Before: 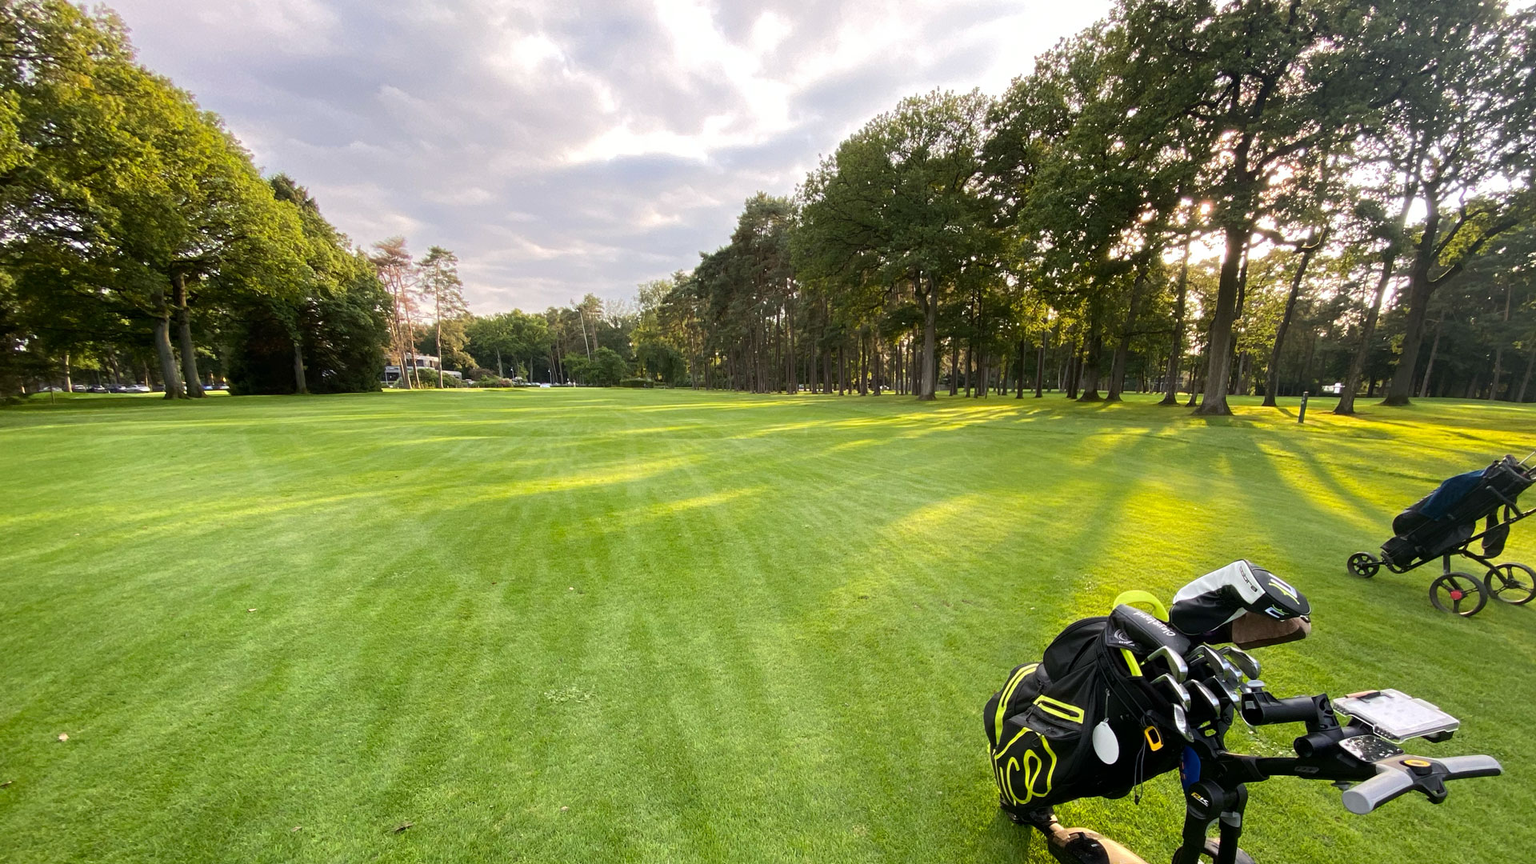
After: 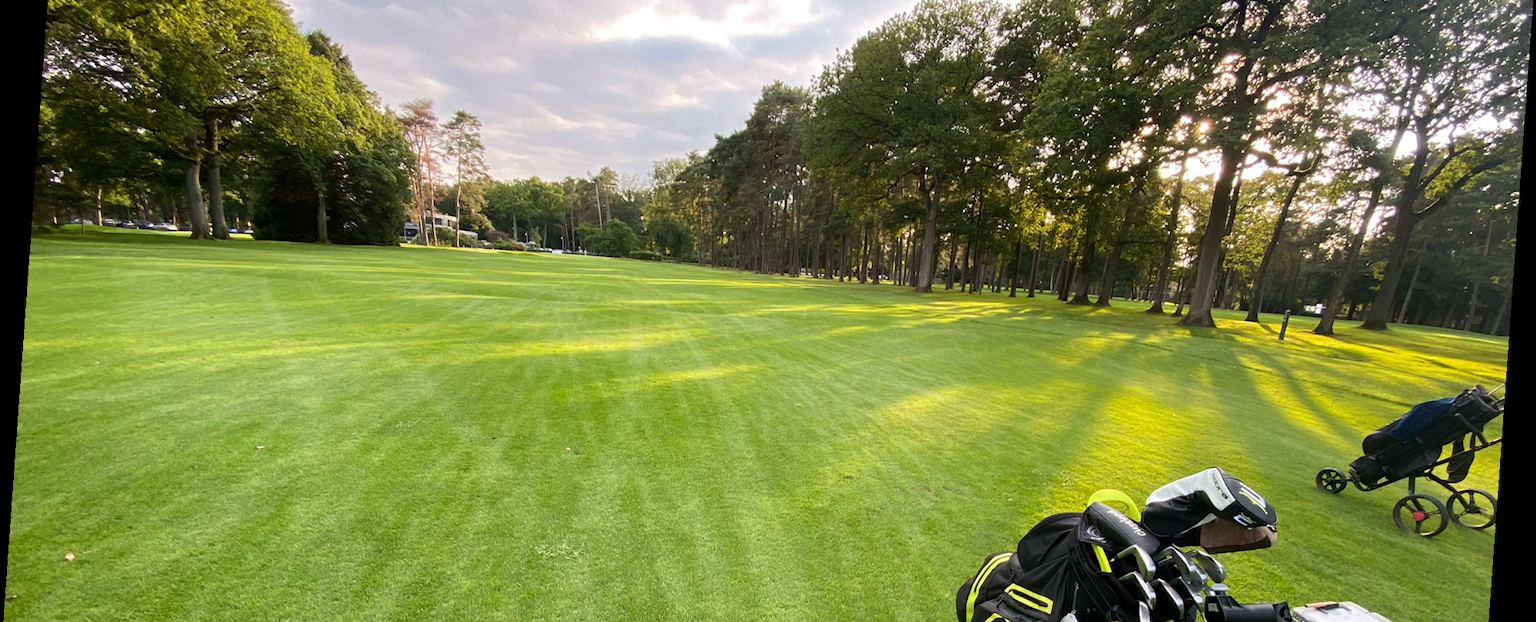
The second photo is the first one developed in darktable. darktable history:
crop: top 16.727%, bottom 16.727%
rotate and perspective: rotation 4.1°, automatic cropping off
rgb curve: mode RGB, independent channels
